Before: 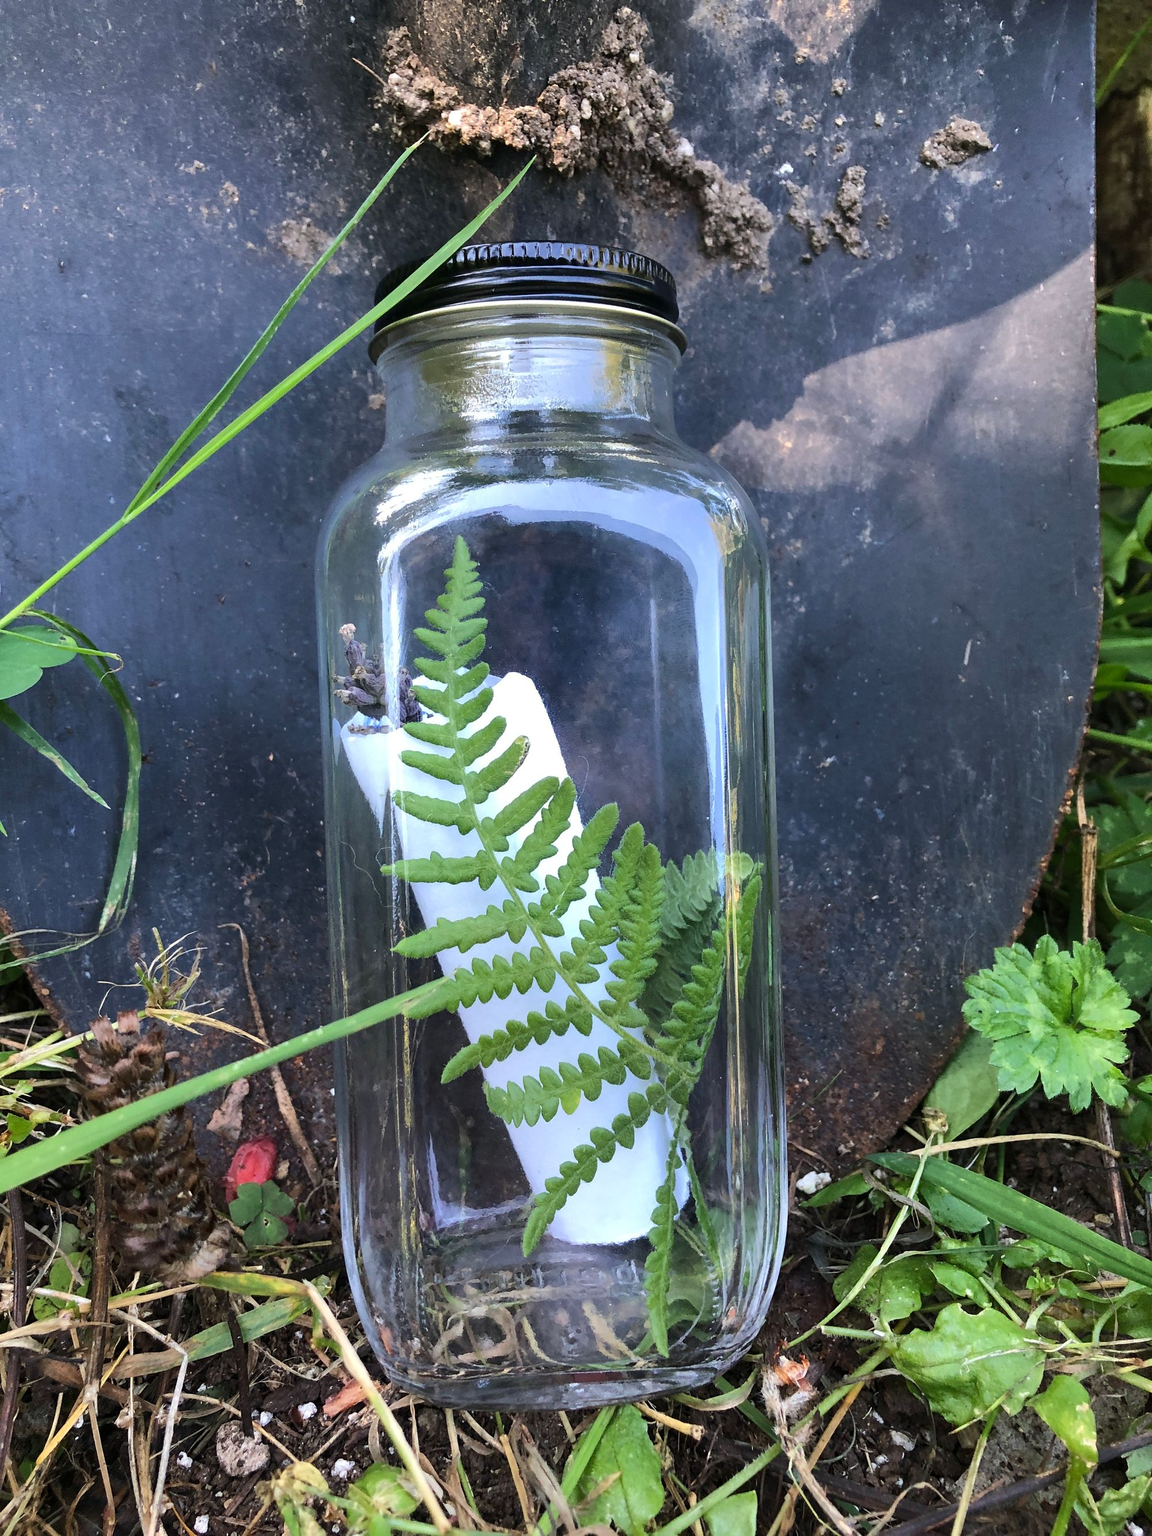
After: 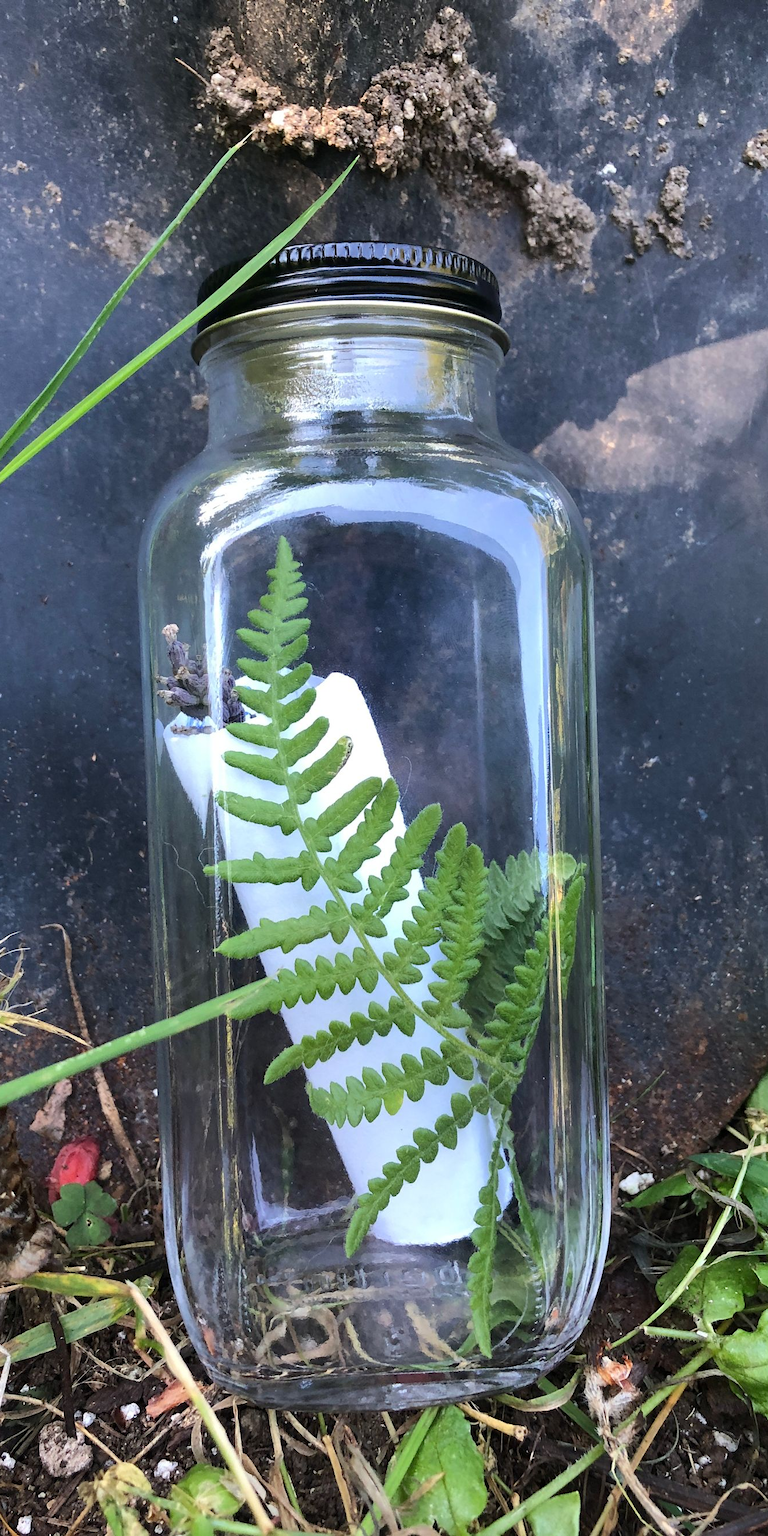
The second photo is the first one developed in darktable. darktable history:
crop and rotate: left 15.428%, right 17.873%
